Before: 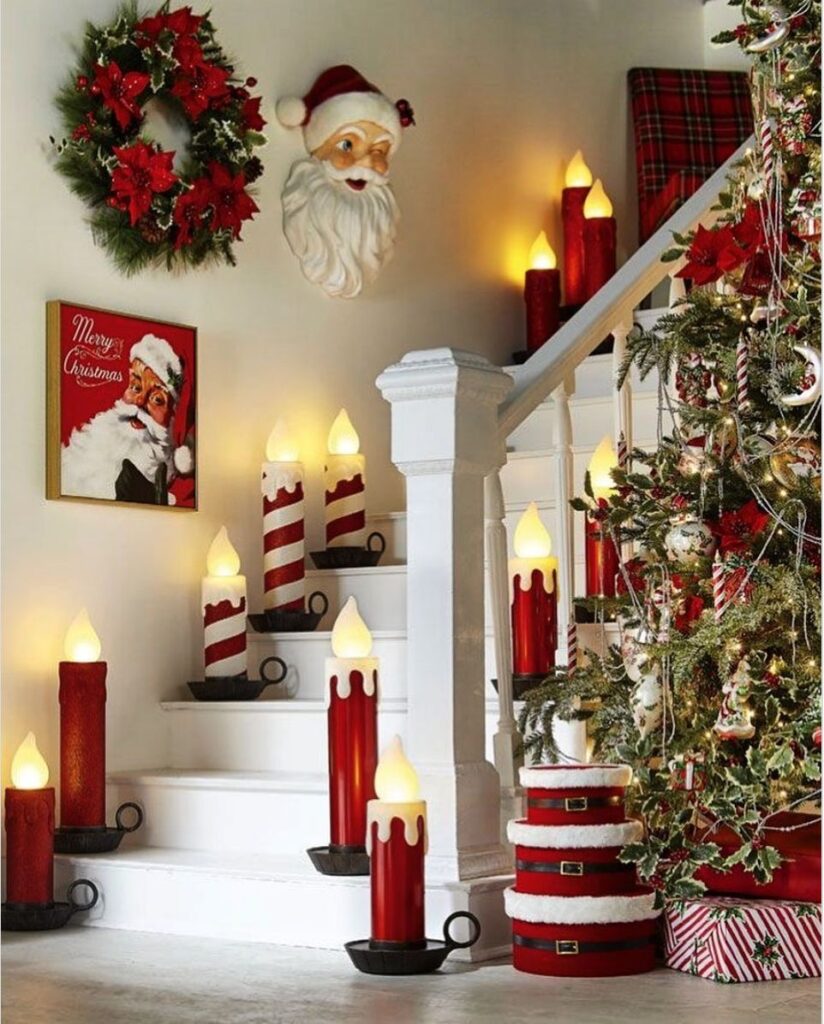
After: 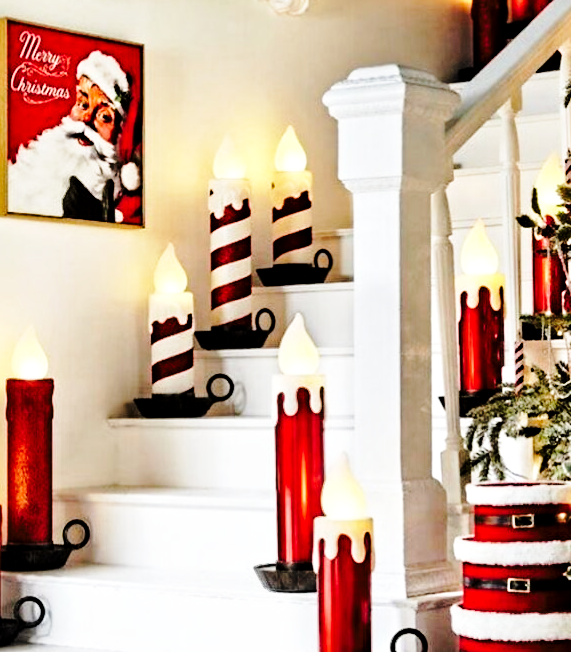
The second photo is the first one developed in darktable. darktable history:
crop: left 6.488%, top 27.668%, right 24.183%, bottom 8.656%
tone curve: curves: ch0 [(0, 0) (0.004, 0) (0.133, 0.076) (0.325, 0.362) (0.879, 0.885) (1, 1)], color space Lab, linked channels, preserve colors none
base curve: curves: ch0 [(0, 0) (0.028, 0.03) (0.121, 0.232) (0.46, 0.748) (0.859, 0.968) (1, 1)], preserve colors none
contrast equalizer: y [[0.511, 0.558, 0.631, 0.632, 0.559, 0.512], [0.5 ×6], [0.5 ×6], [0 ×6], [0 ×6]]
